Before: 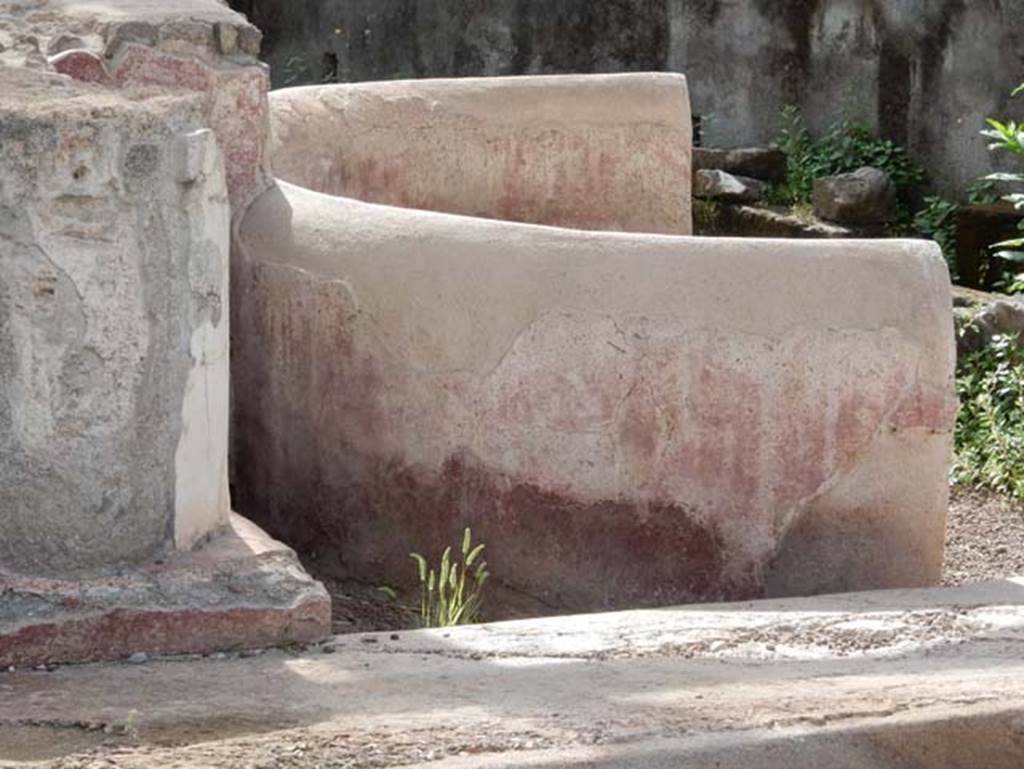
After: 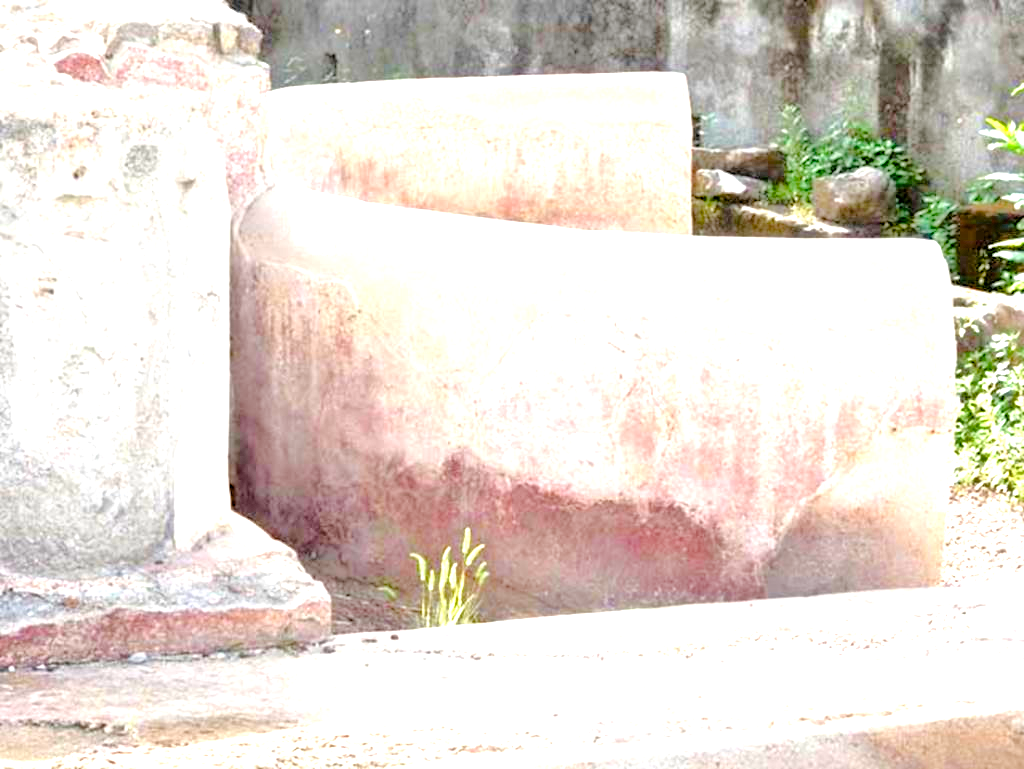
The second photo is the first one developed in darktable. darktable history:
tone equalizer: -7 EV 0.15 EV, -6 EV 0.6 EV, -5 EV 1.15 EV, -4 EV 1.33 EV, -3 EV 1.15 EV, -2 EV 0.6 EV, -1 EV 0.15 EV, mask exposure compensation -0.5 EV
exposure: black level correction 0.001, exposure 1.719 EV, compensate exposure bias true, compensate highlight preservation false
color balance rgb: global offset › luminance -0.51%, perceptual saturation grading › global saturation 27.53%, perceptual saturation grading › highlights -25%, perceptual saturation grading › shadows 25%, perceptual brilliance grading › highlights 6.62%, perceptual brilliance grading › mid-tones 17.07%, perceptual brilliance grading › shadows -5.23%
contrast brightness saturation: contrast 0.1, brightness 0.02, saturation 0.02
